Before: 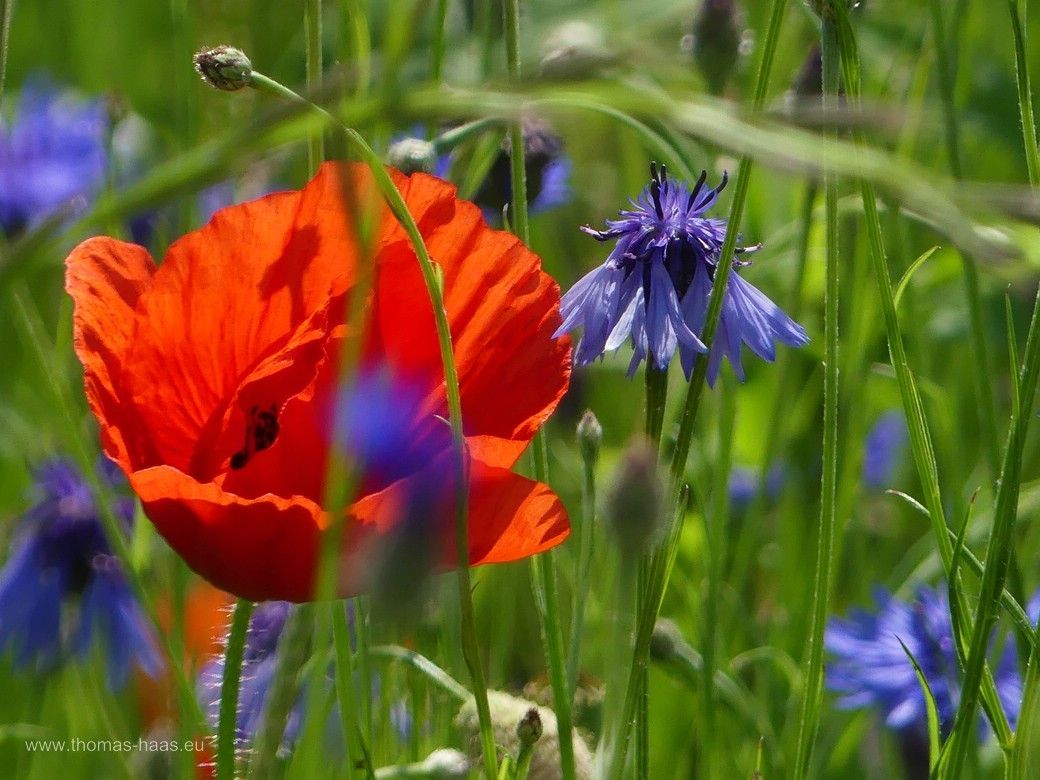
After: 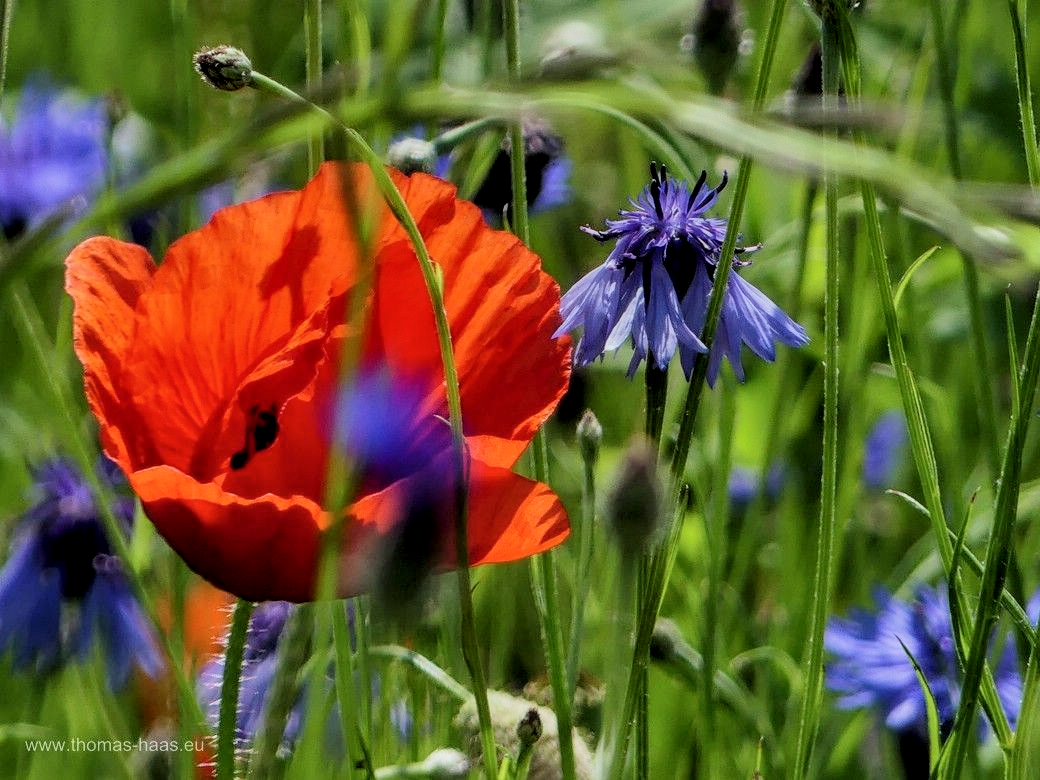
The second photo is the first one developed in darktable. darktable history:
color balance: mode lift, gamma, gain (sRGB)
tone equalizer: on, module defaults
shadows and highlights: soften with gaussian
local contrast: on, module defaults
filmic rgb: black relative exposure -5 EV, hardness 2.88, contrast 1.3
white balance: red 0.976, blue 1.04
